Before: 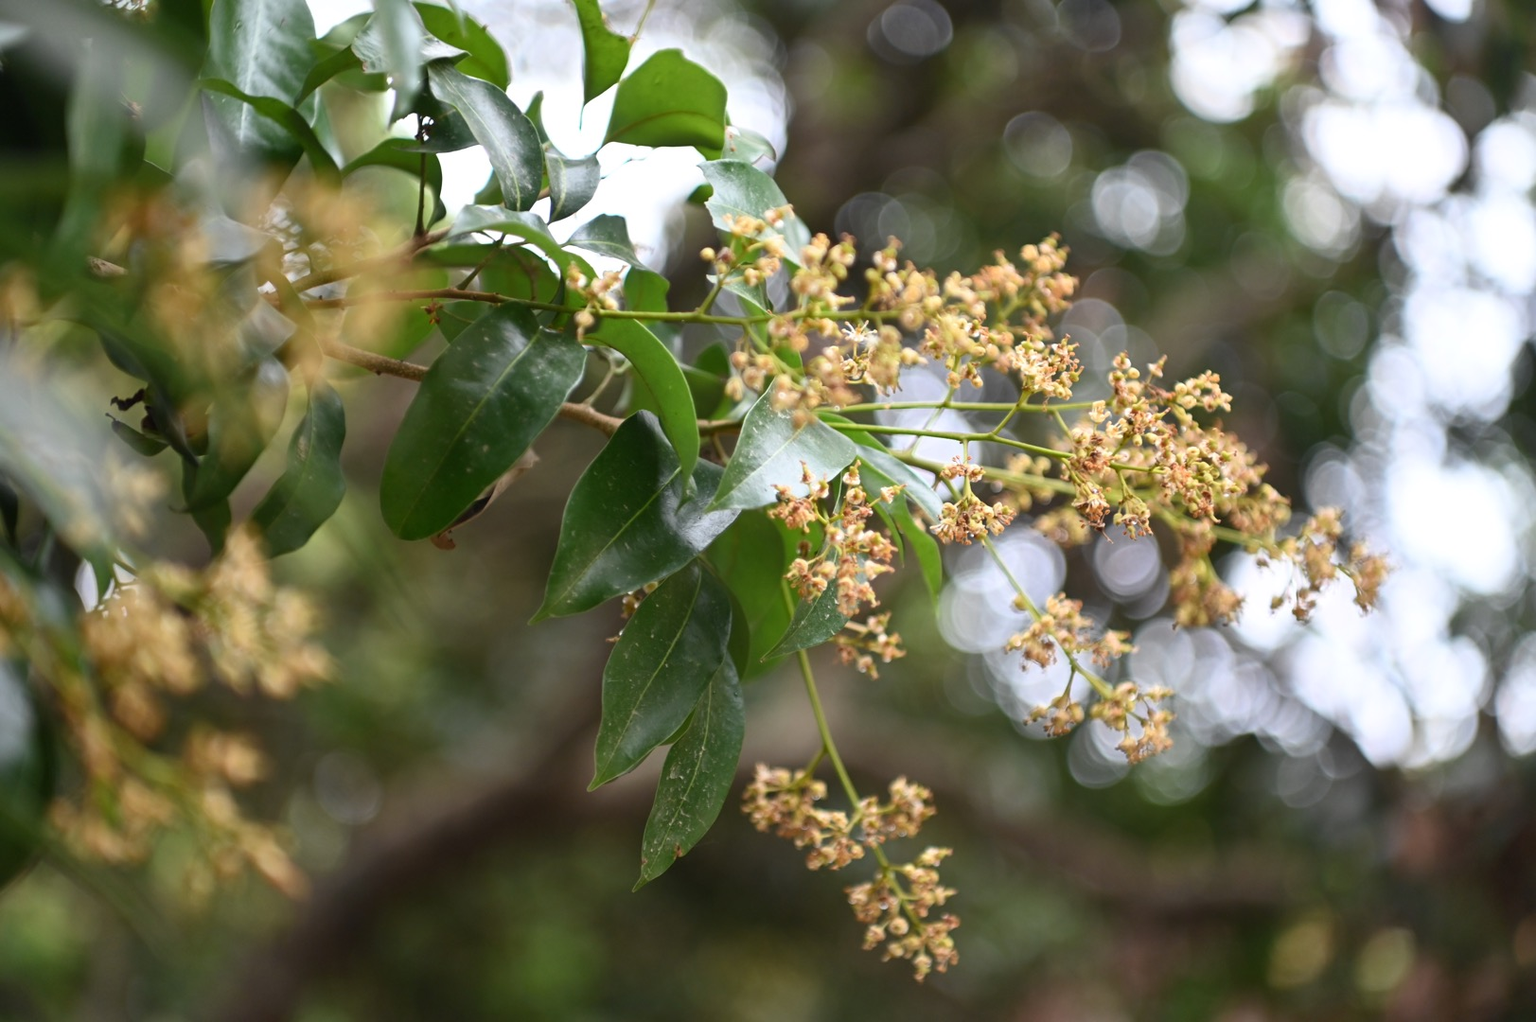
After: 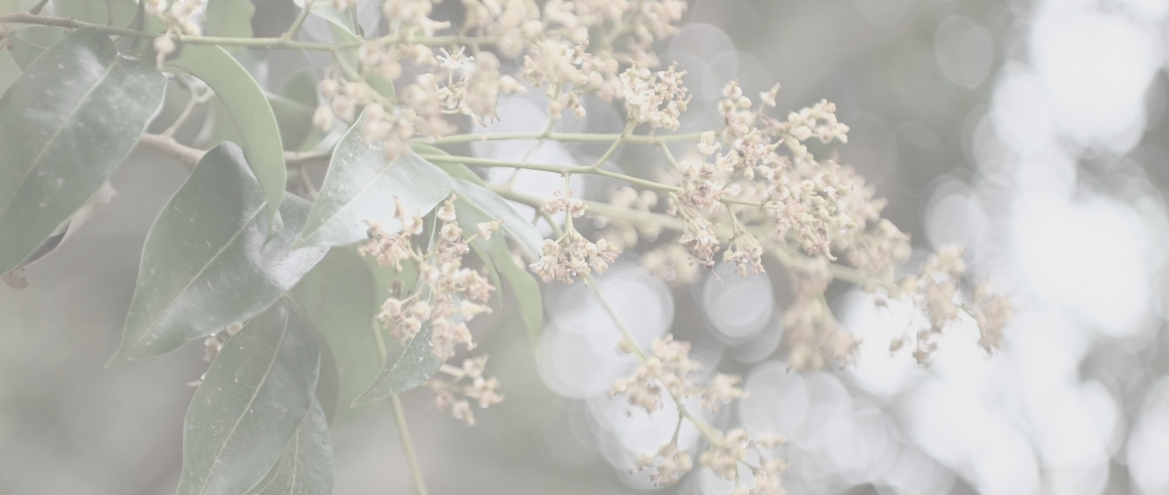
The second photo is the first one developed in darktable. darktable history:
contrast brightness saturation: contrast -0.32, brightness 0.75, saturation -0.78
crop and rotate: left 27.938%, top 27.046%, bottom 27.046%
